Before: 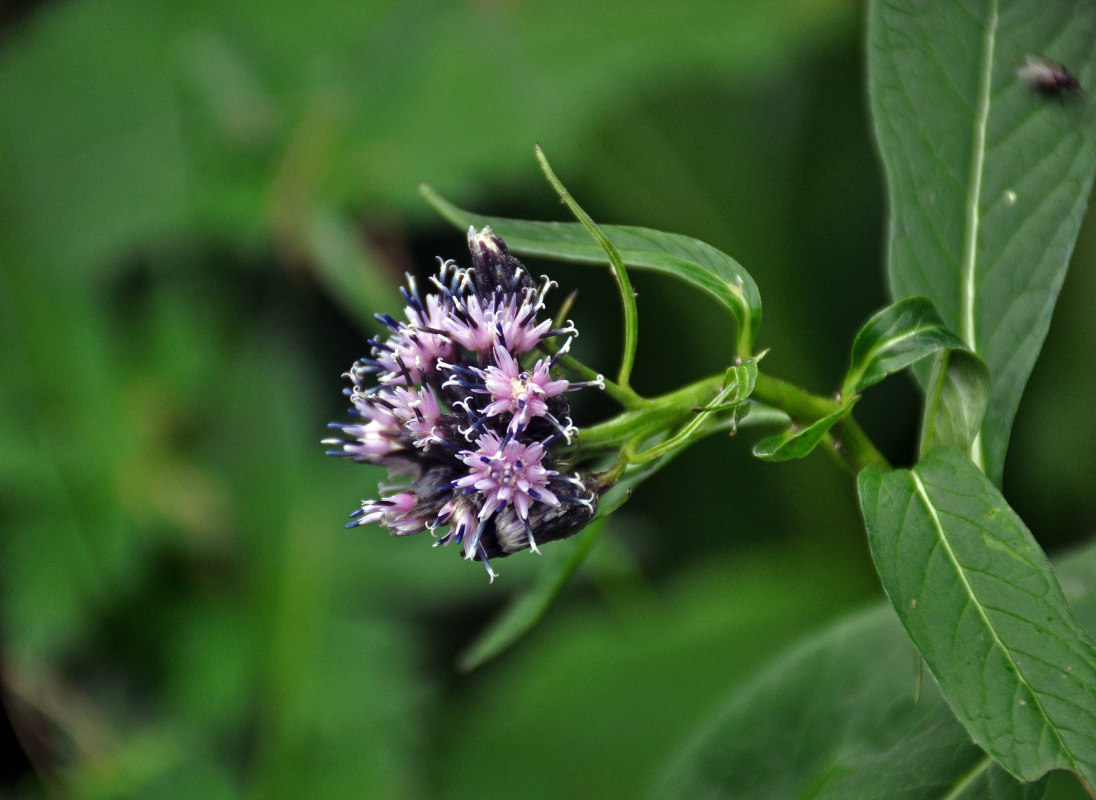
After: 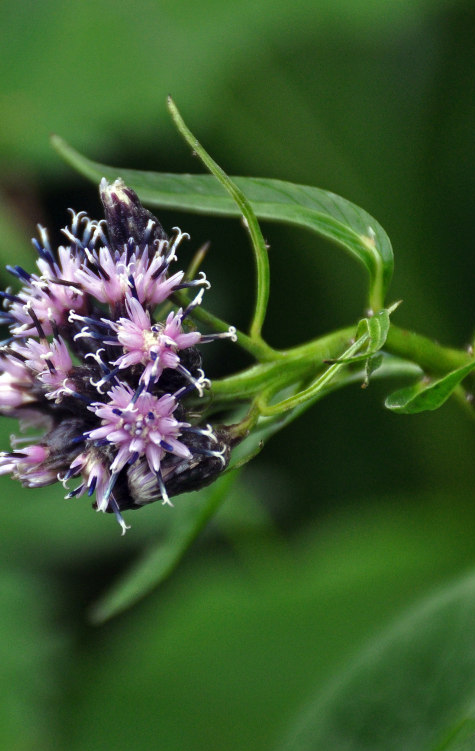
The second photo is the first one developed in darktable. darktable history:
crop: left 33.596%, top 6.038%, right 22.712%
